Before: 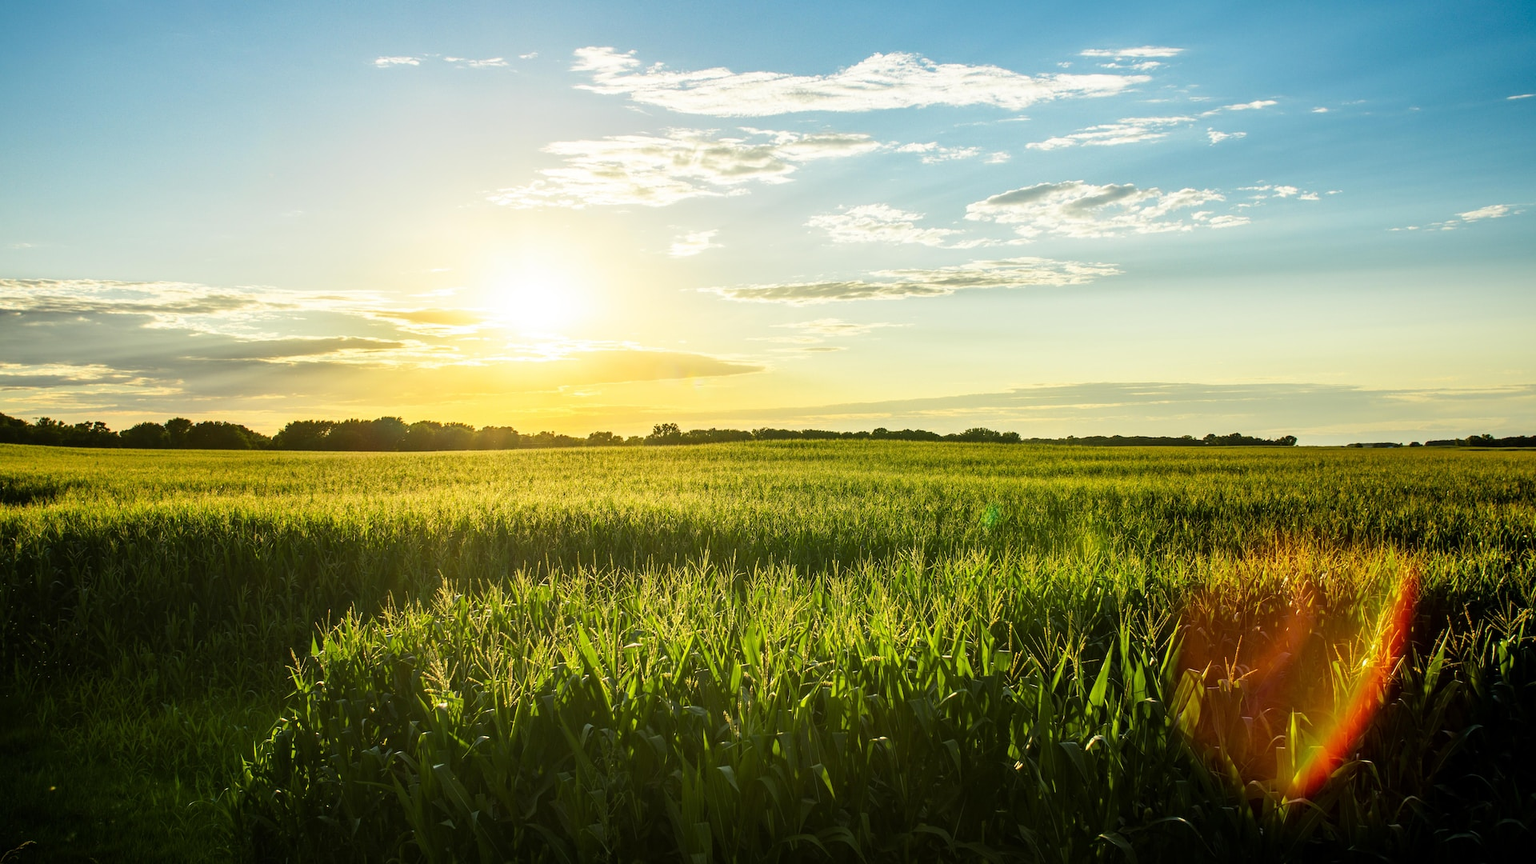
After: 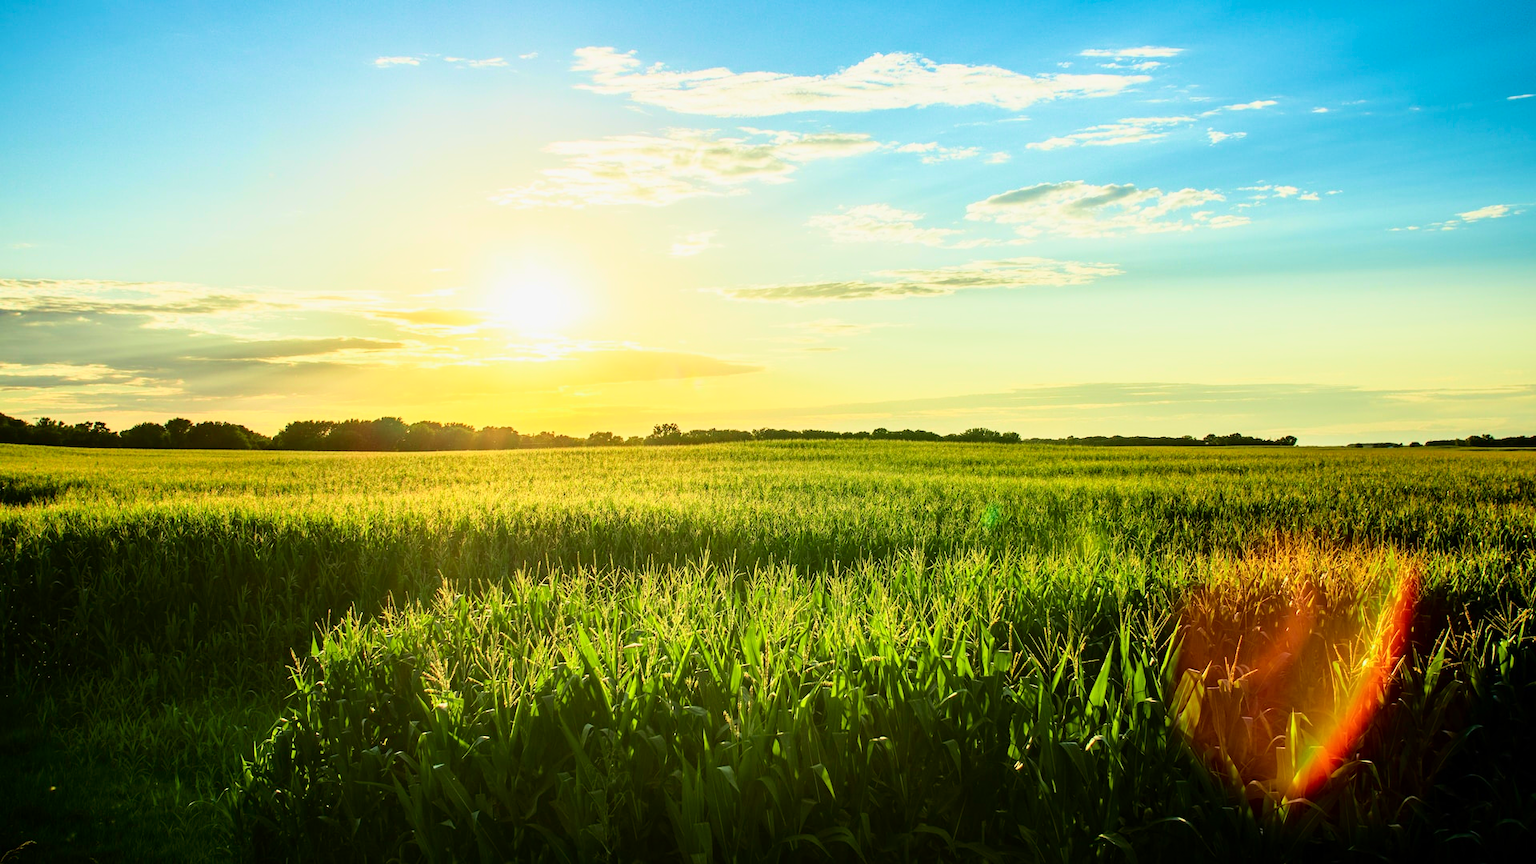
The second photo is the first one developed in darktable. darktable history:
tone curve: curves: ch0 [(0, 0) (0.091, 0.077) (0.389, 0.458) (0.745, 0.82) (0.844, 0.908) (0.909, 0.942) (1, 0.973)]; ch1 [(0, 0) (0.437, 0.404) (0.5, 0.5) (0.529, 0.556) (0.58, 0.603) (0.616, 0.649) (1, 1)]; ch2 [(0, 0) (0.442, 0.415) (0.5, 0.5) (0.535, 0.557) (0.585, 0.62) (1, 1)], color space Lab, independent channels, preserve colors none
velvia: on, module defaults
